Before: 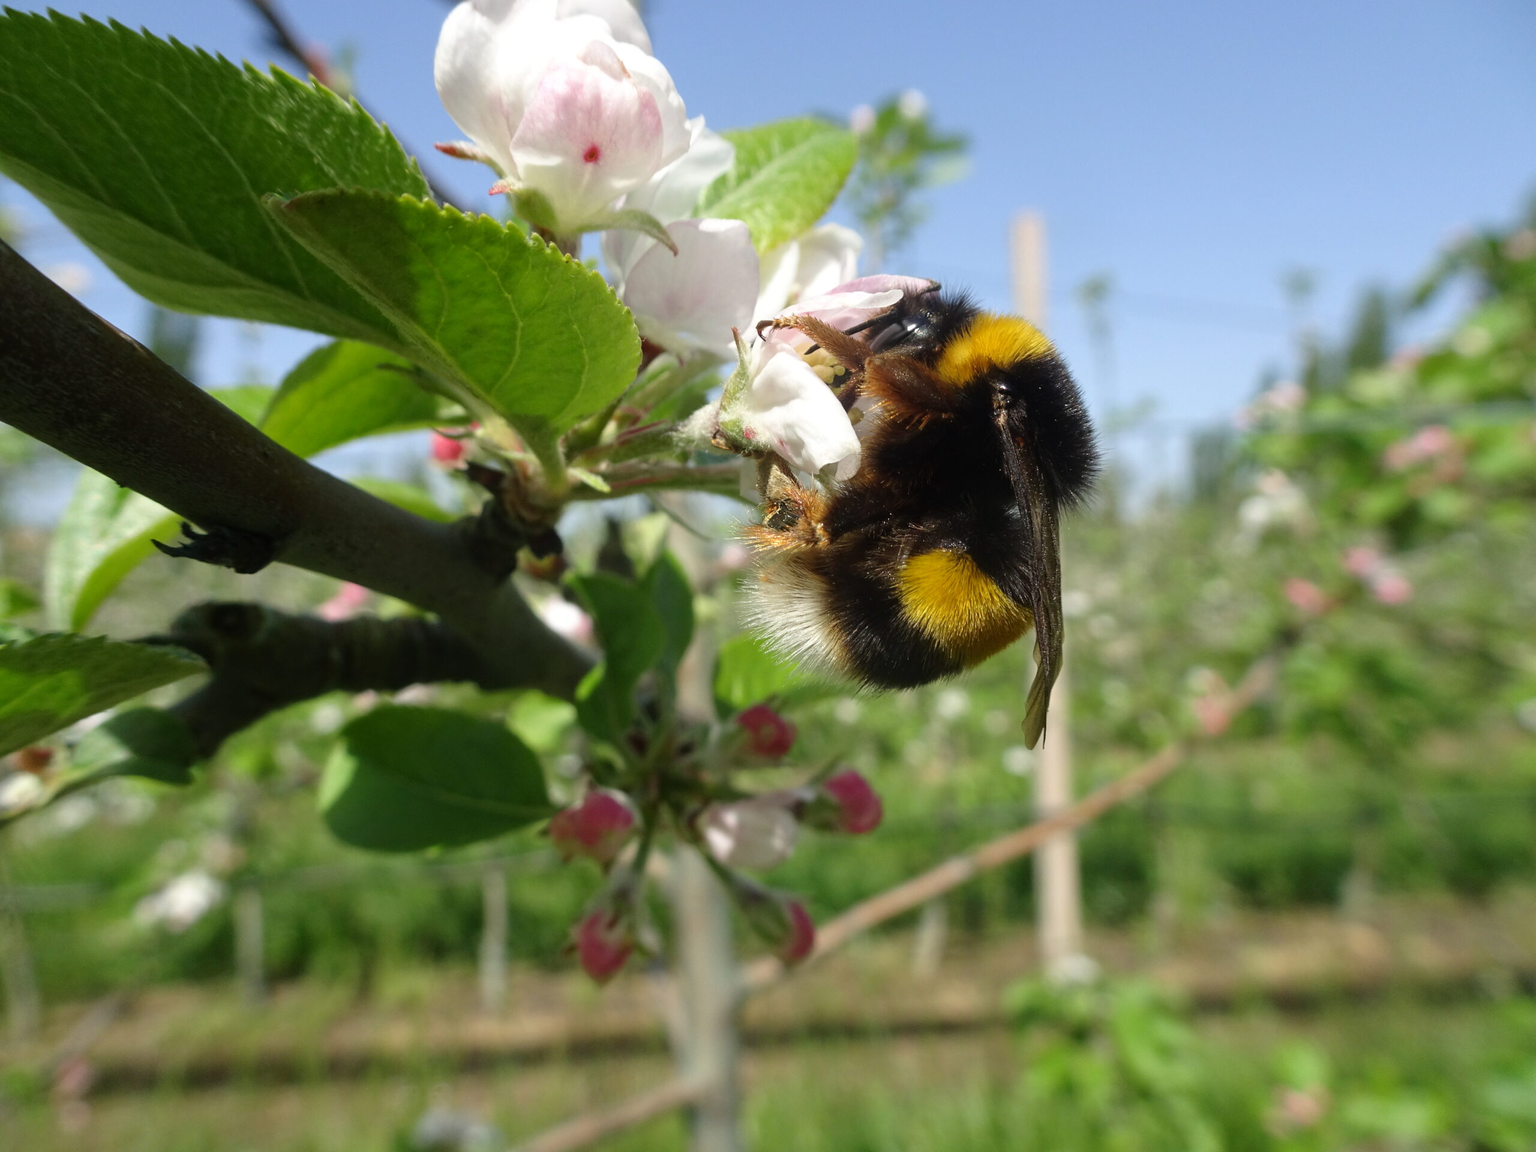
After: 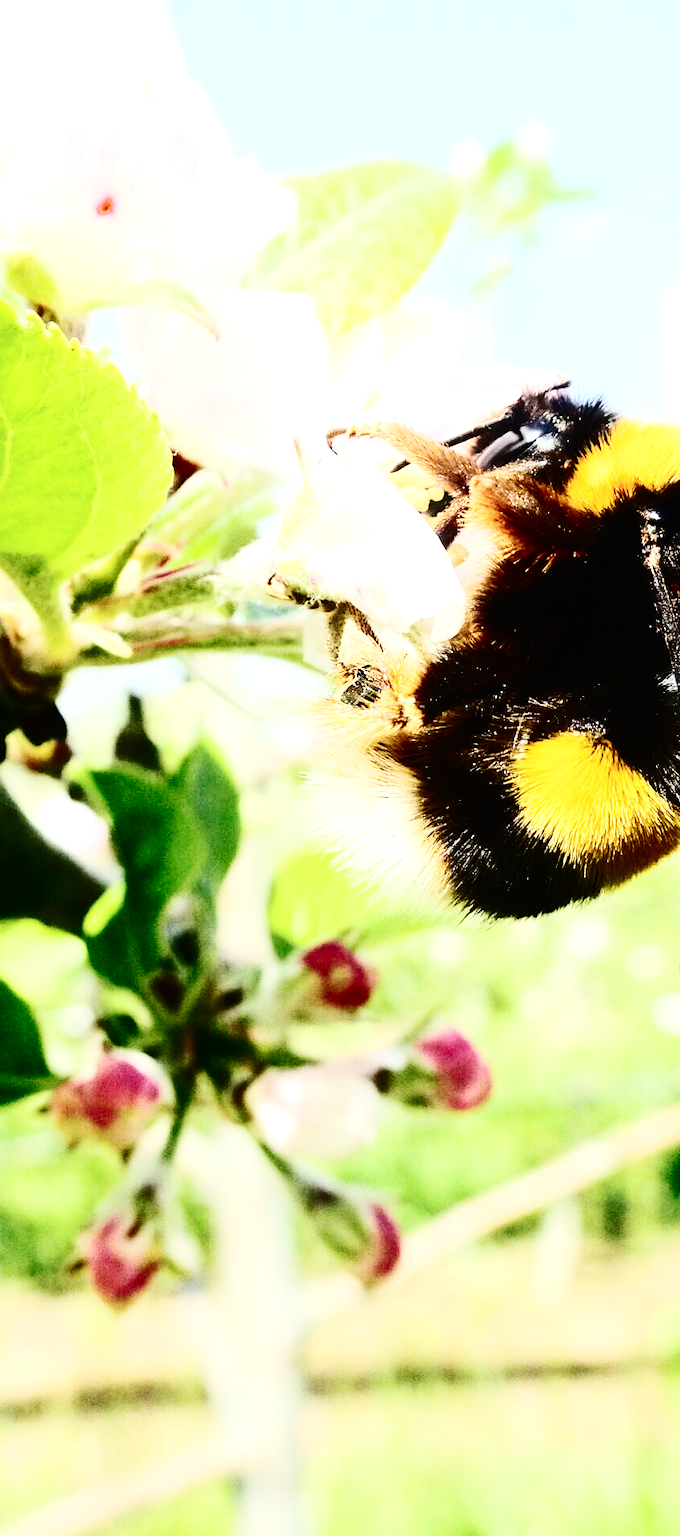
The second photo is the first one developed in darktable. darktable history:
crop: left 33.36%, right 33.36%
contrast brightness saturation: contrast 0.5, saturation -0.1
rgb curve: curves: ch0 [(0, 0.186) (0.314, 0.284) (0.775, 0.708) (1, 1)], compensate middle gray true, preserve colors none
exposure: black level correction 0, exposure 1.45 EV, compensate exposure bias true, compensate highlight preservation false
base curve: curves: ch0 [(0, 0) (0.036, 0.01) (0.123, 0.254) (0.258, 0.504) (0.507, 0.748) (1, 1)], preserve colors none
